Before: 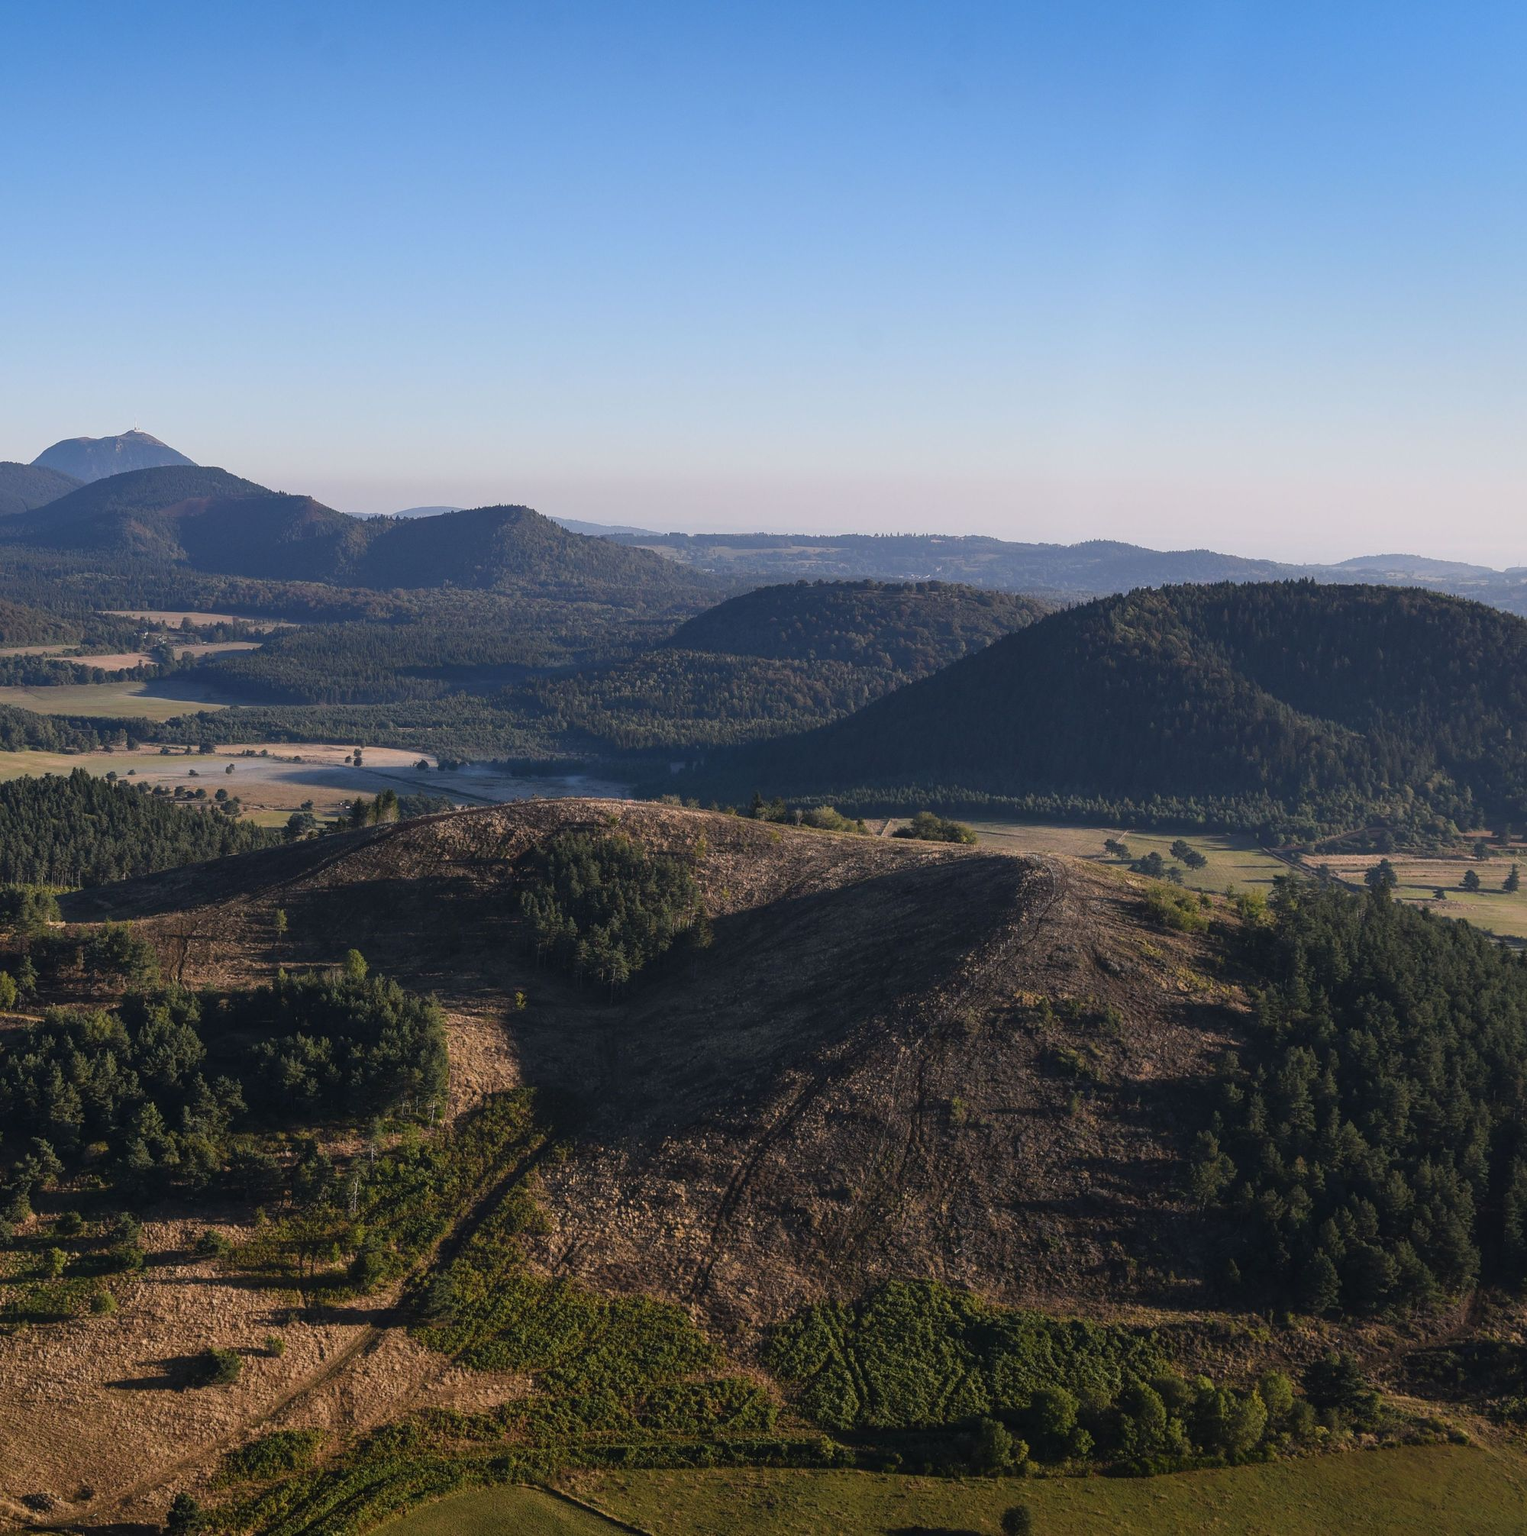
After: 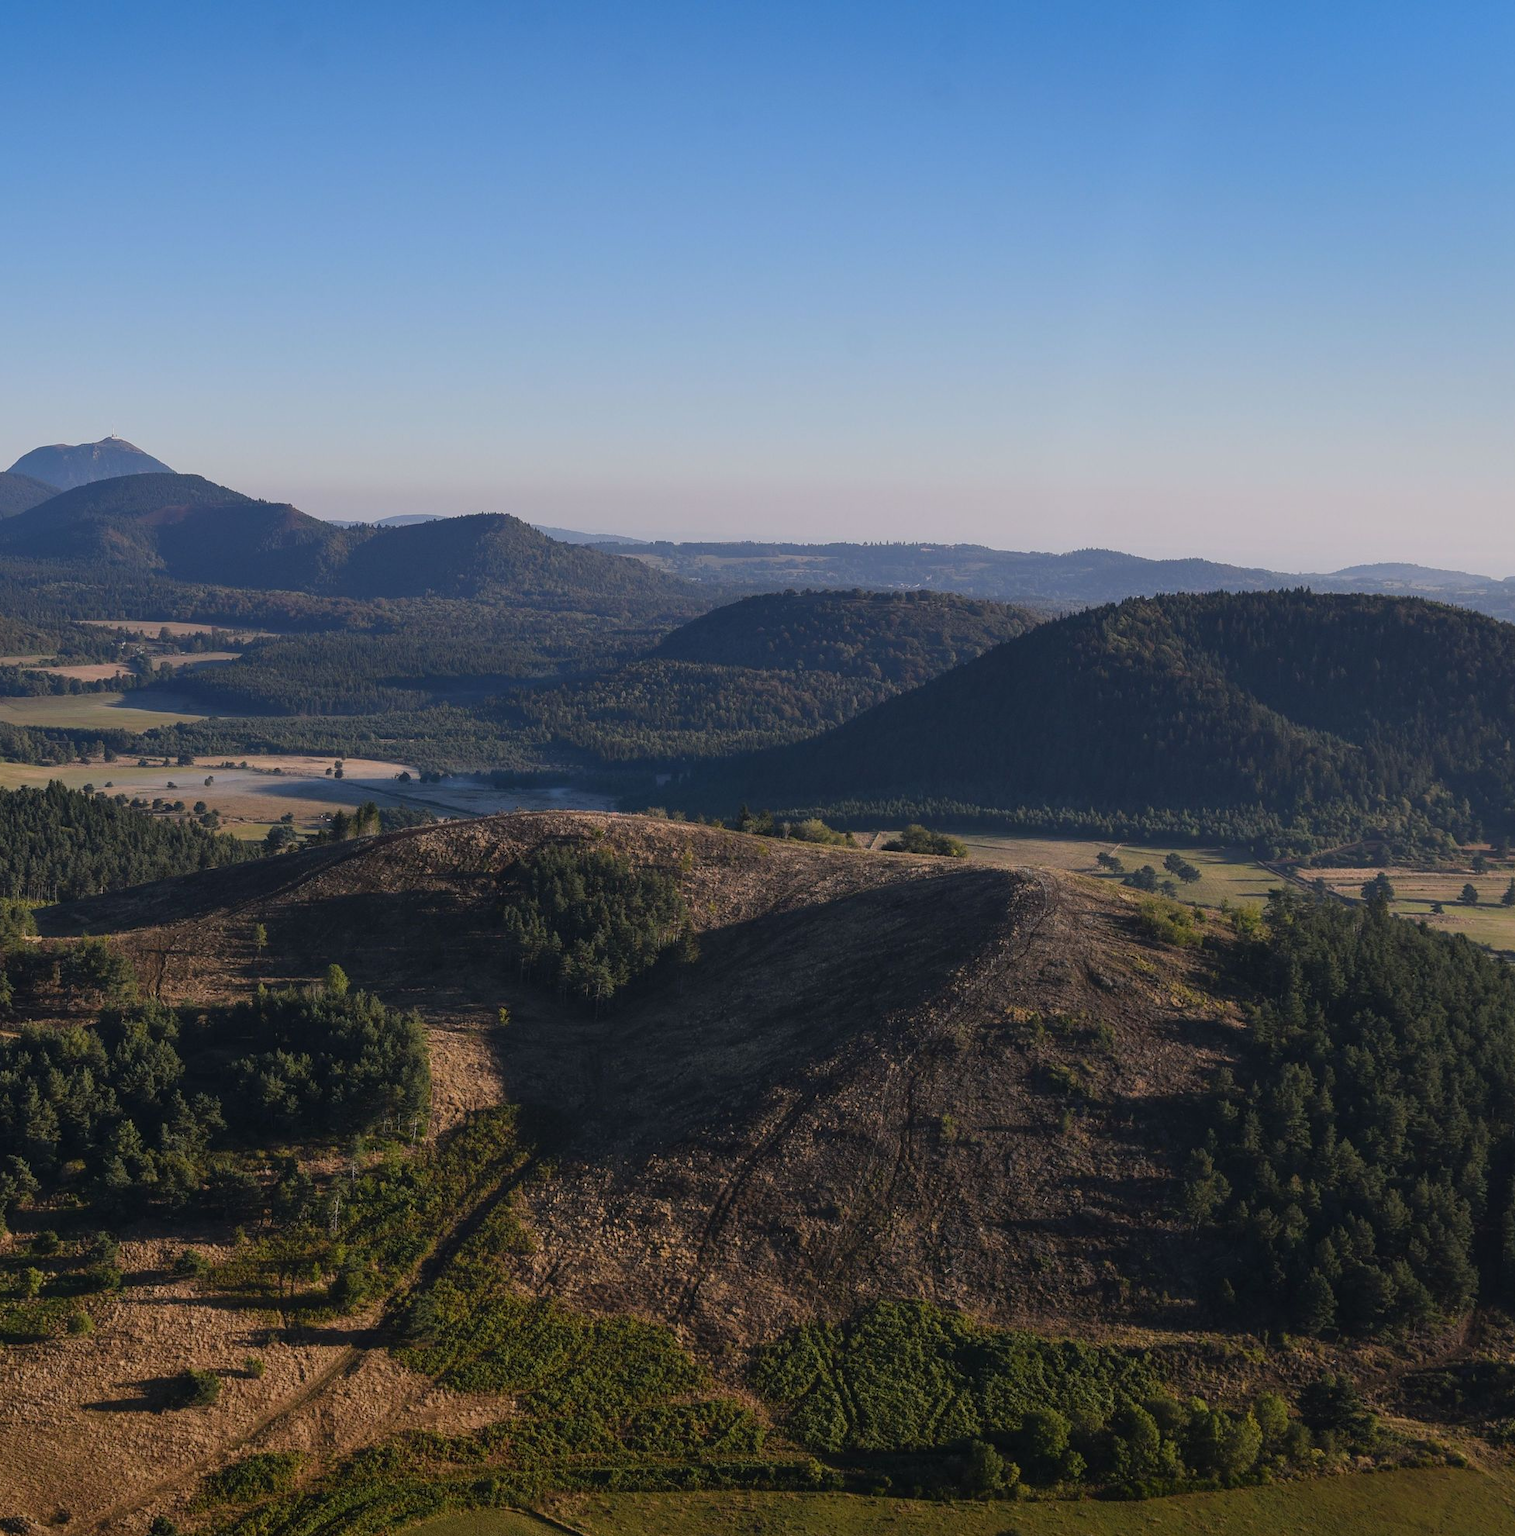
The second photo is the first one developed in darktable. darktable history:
crop and rotate: left 1.645%, right 0.629%, bottom 1.505%
shadows and highlights: radius 120.37, shadows 21.71, white point adjustment -9.6, highlights -15.36, soften with gaussian
